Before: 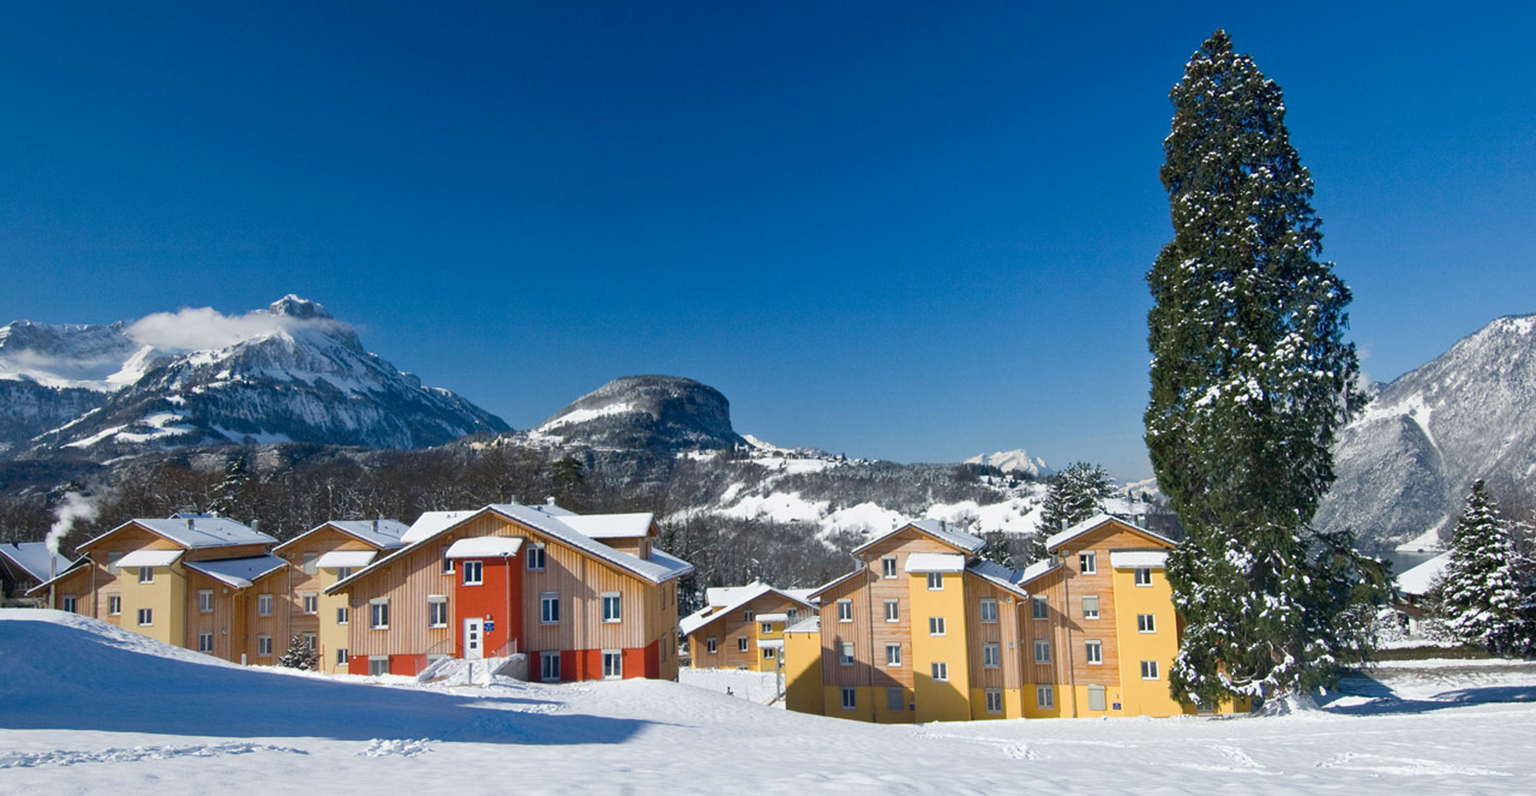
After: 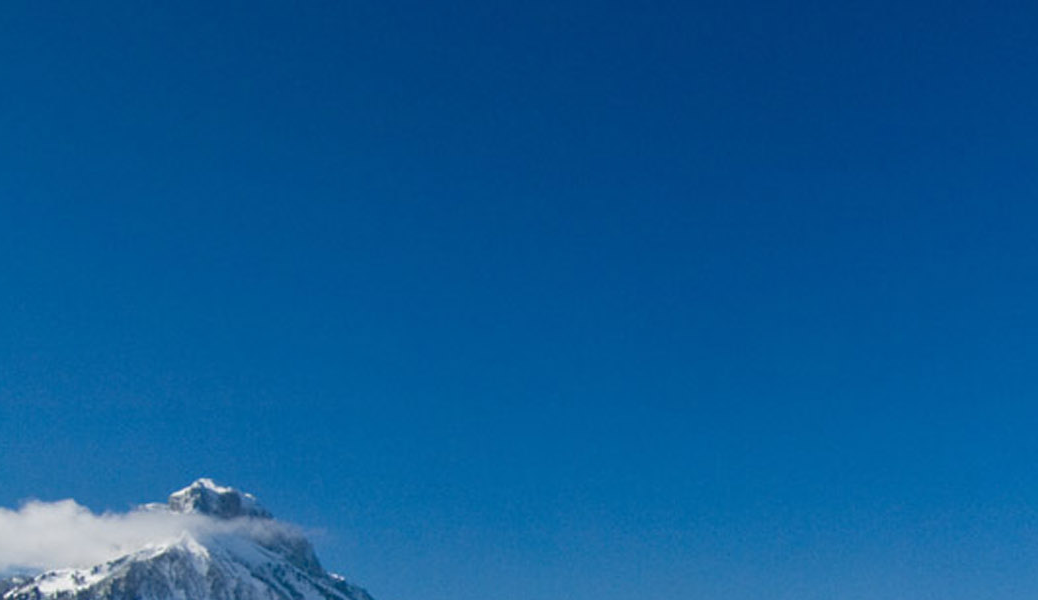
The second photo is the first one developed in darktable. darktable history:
crop and rotate: left 10.834%, top 0.047%, right 47.612%, bottom 53.609%
